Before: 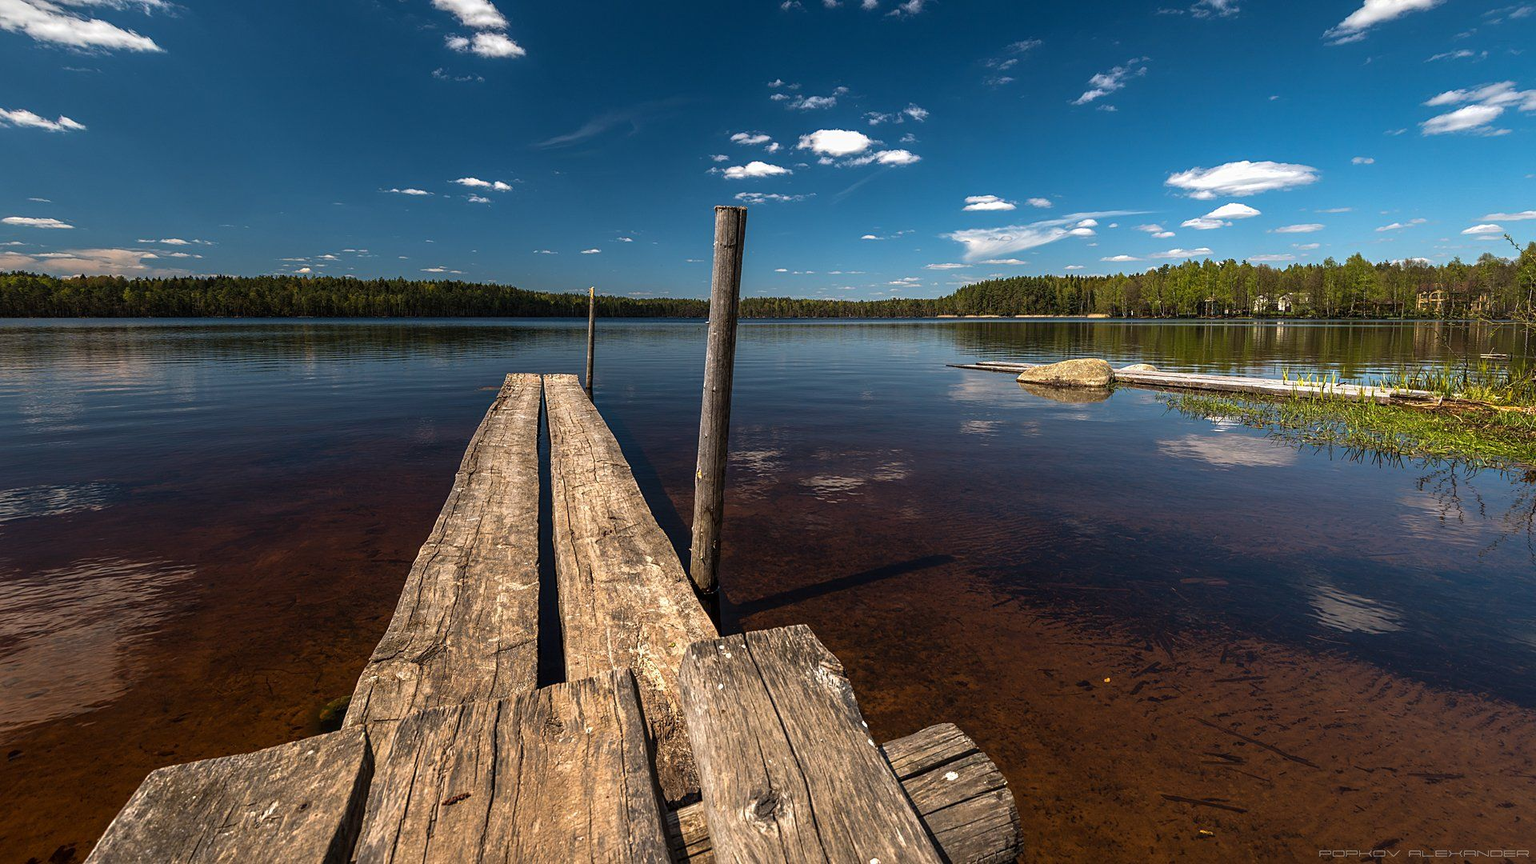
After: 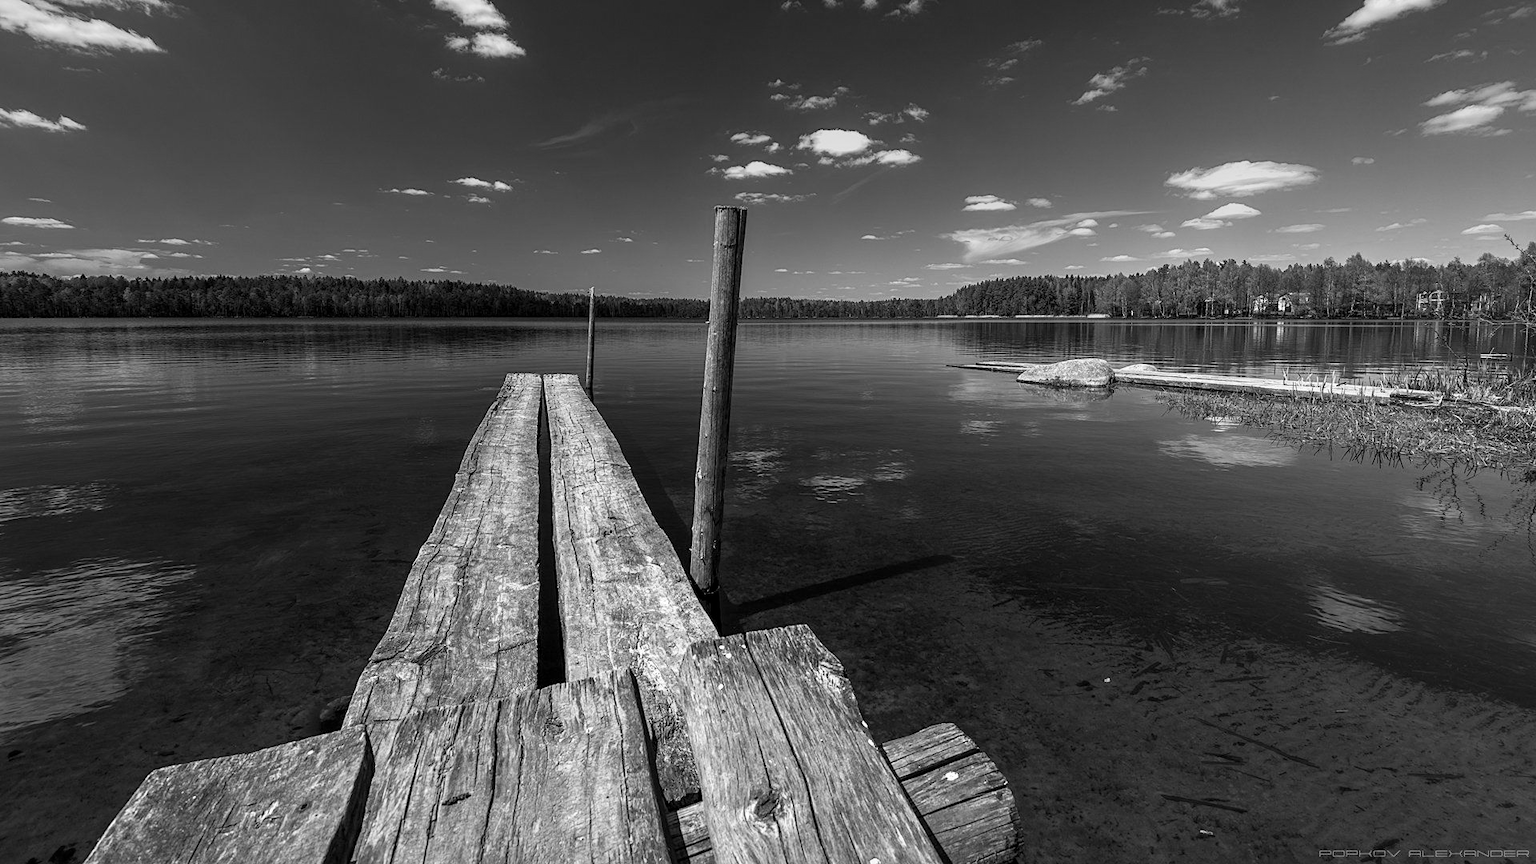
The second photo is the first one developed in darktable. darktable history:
monochrome: a 26.22, b 42.67, size 0.8
rgb levels: mode RGB, independent channels, levels [[0, 0.474, 1], [0, 0.5, 1], [0, 0.5, 1]]
contrast brightness saturation: contrast 0.11, saturation -0.17
exposure: black level correction 0.002, exposure 0.15 EV, compensate highlight preservation false
